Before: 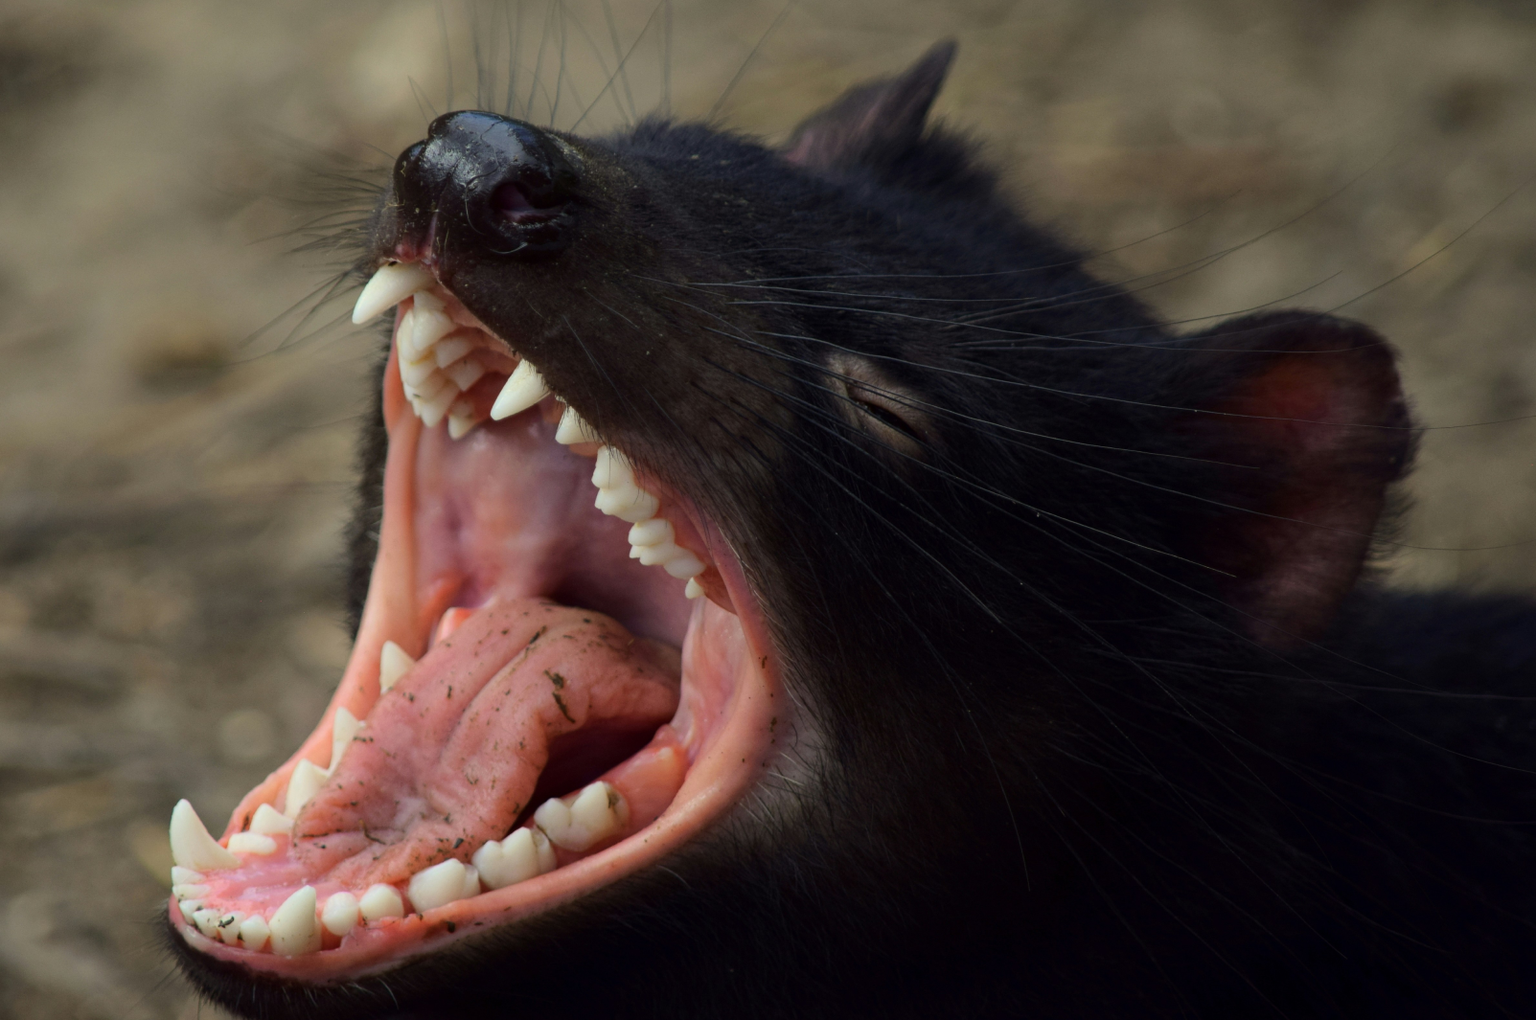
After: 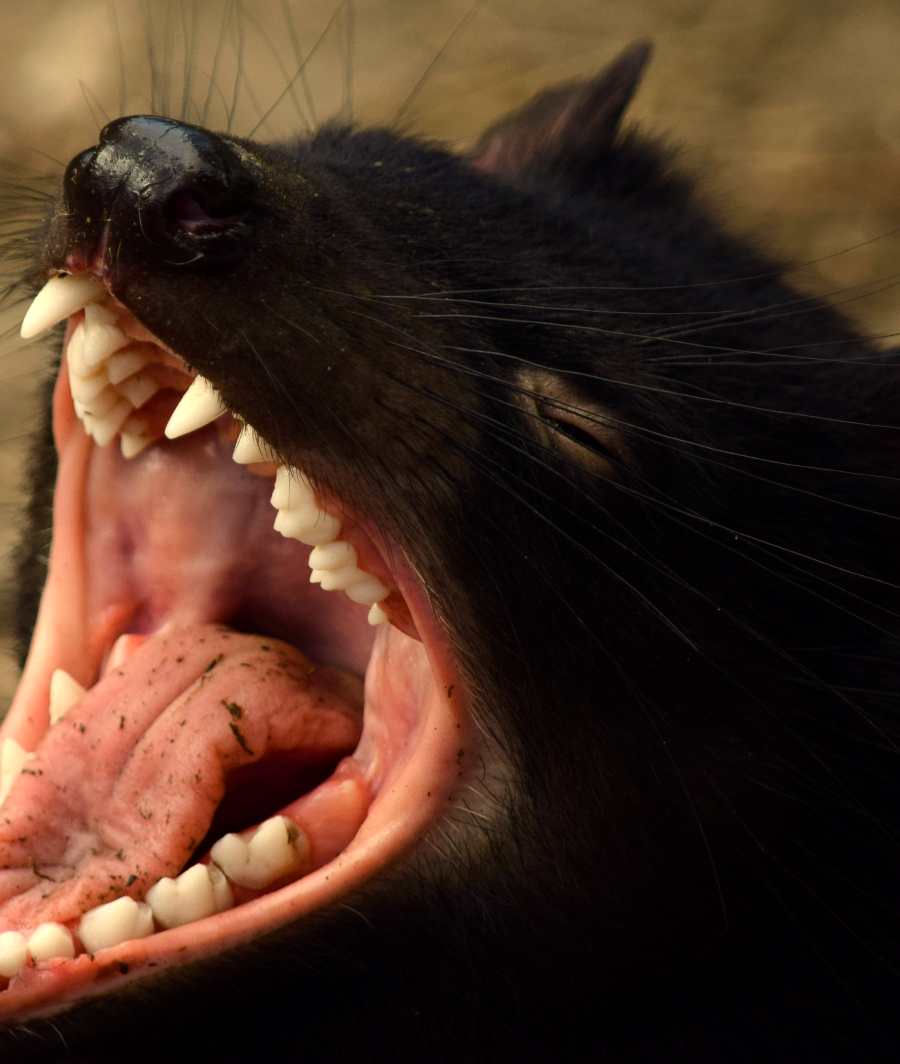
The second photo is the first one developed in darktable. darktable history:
white balance: red 1.138, green 0.996, blue 0.812
color balance rgb: shadows lift › luminance -20%, power › hue 72.24°, highlights gain › luminance 15%, global offset › hue 171.6°, perceptual saturation grading › highlights -30%, perceptual saturation grading › shadows 20%, global vibrance 30%, contrast 10%
crop: left 21.674%, right 22.086%
